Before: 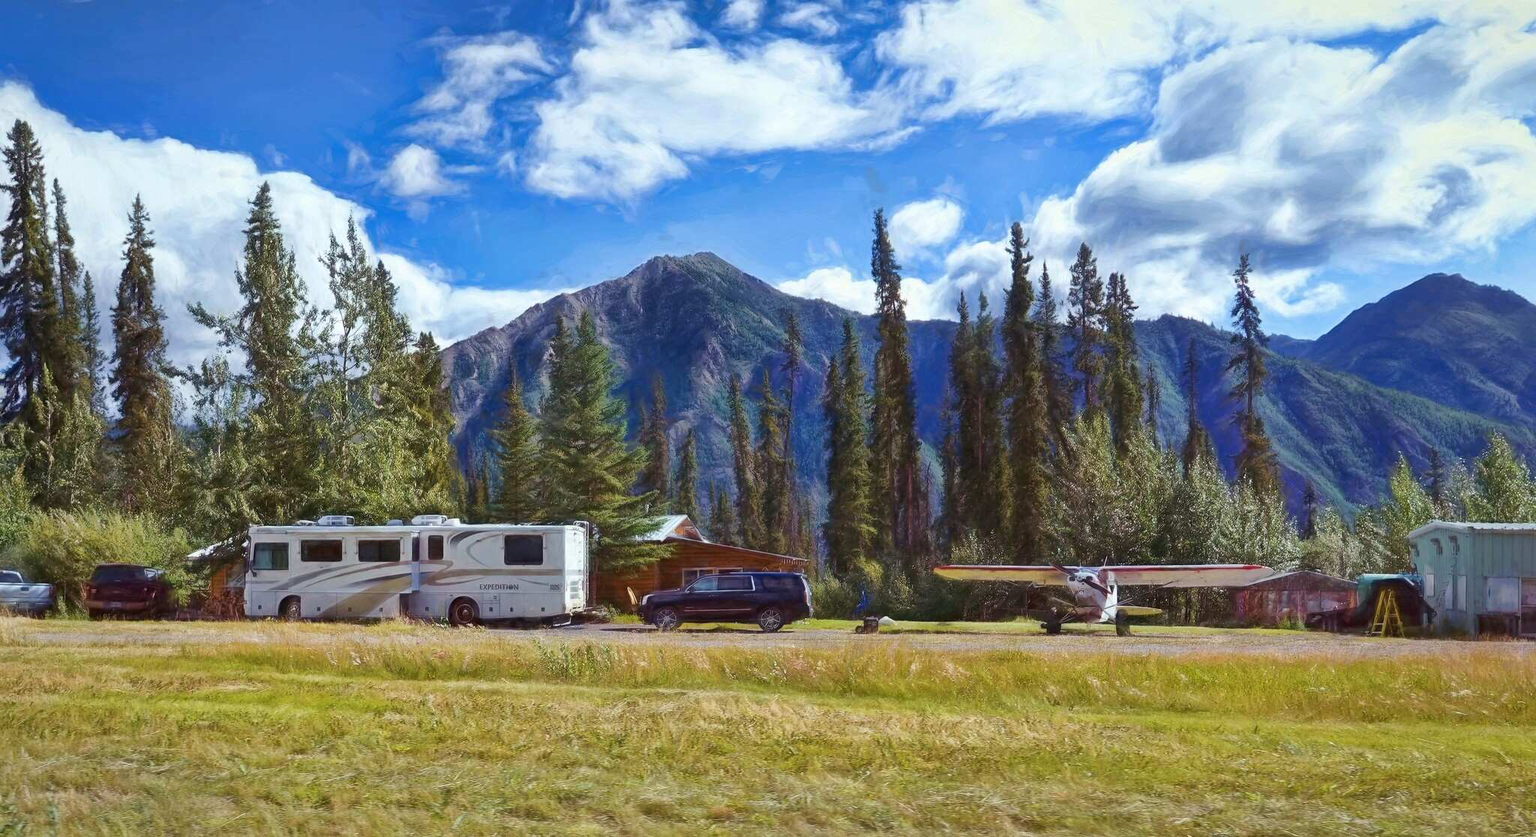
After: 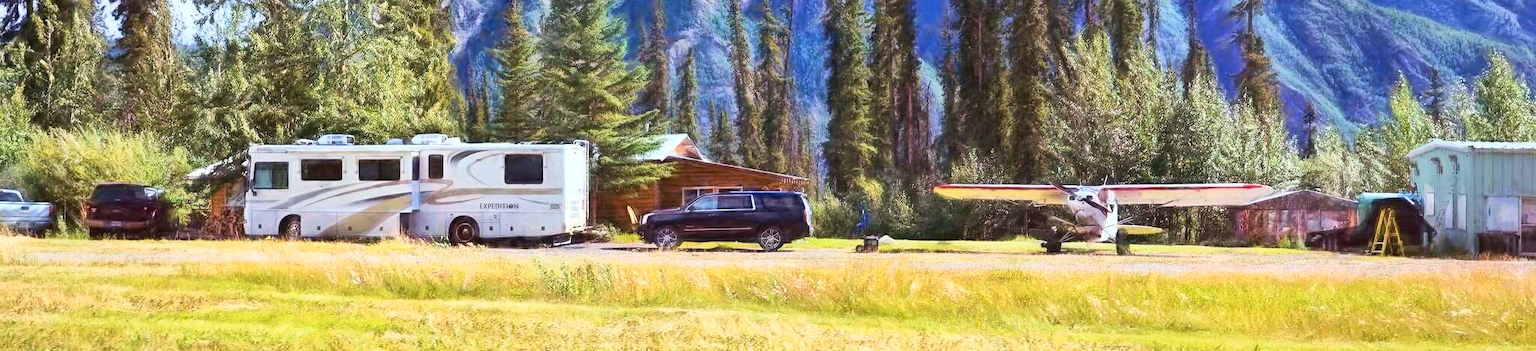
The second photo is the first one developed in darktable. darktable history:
crop: top 45.551%, bottom 12.262%
base curve: curves: ch0 [(0, 0) (0.018, 0.026) (0.143, 0.37) (0.33, 0.731) (0.458, 0.853) (0.735, 0.965) (0.905, 0.986) (1, 1)]
